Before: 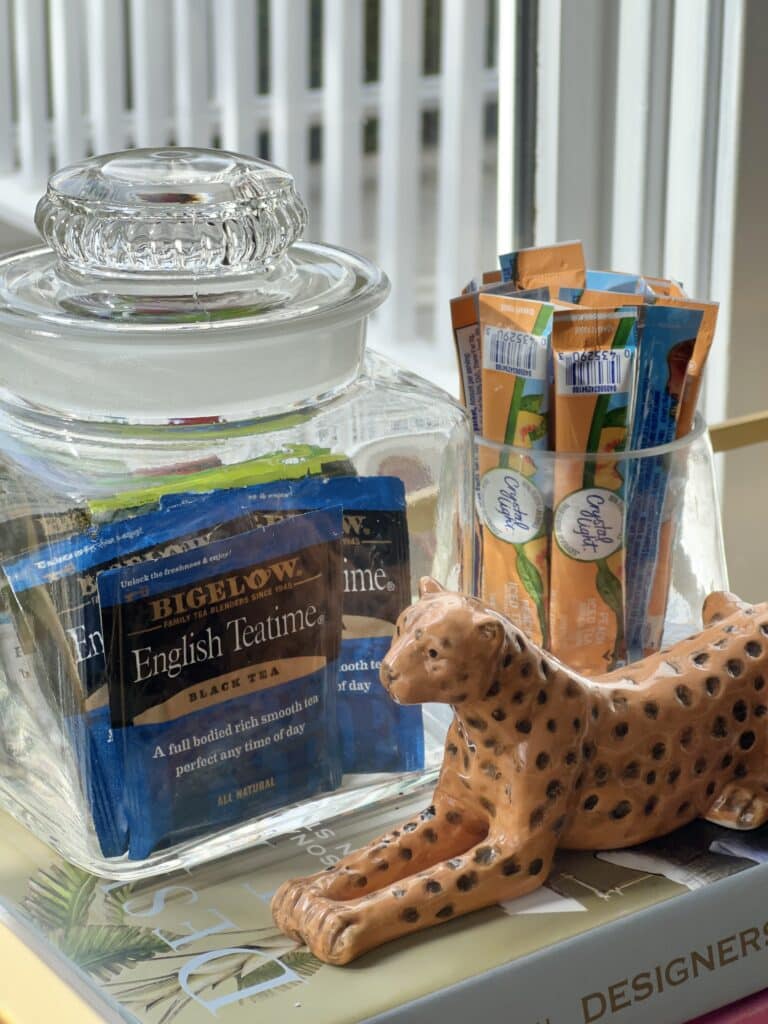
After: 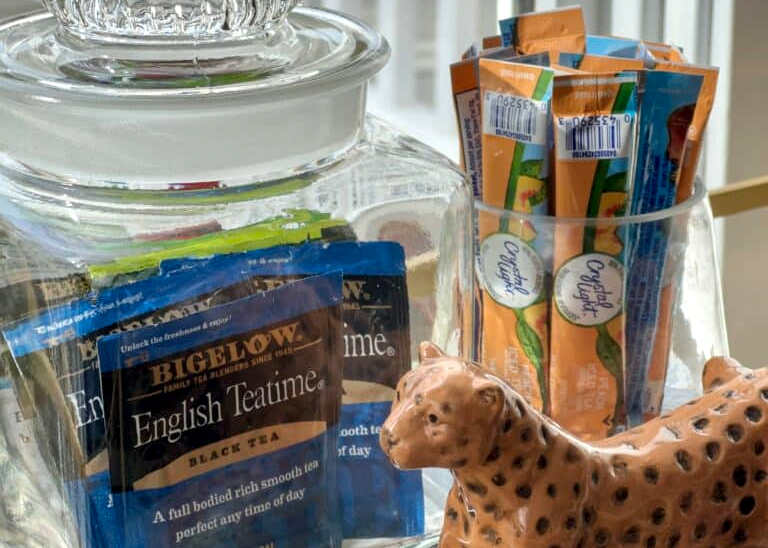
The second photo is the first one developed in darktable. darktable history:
crop and rotate: top 23.043%, bottom 23.437%
local contrast: on, module defaults
